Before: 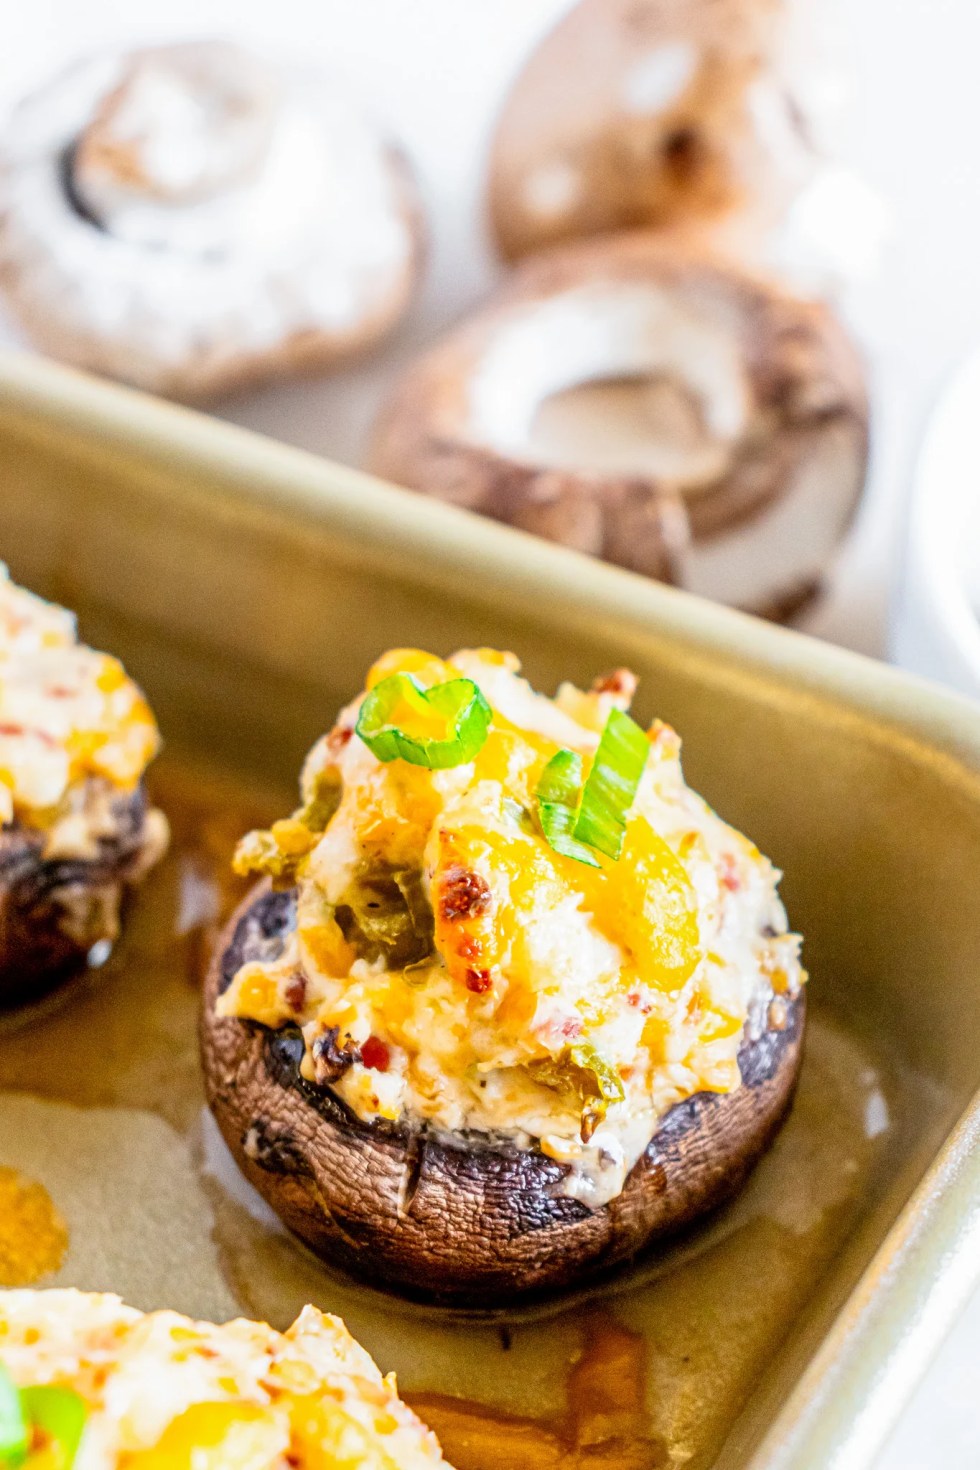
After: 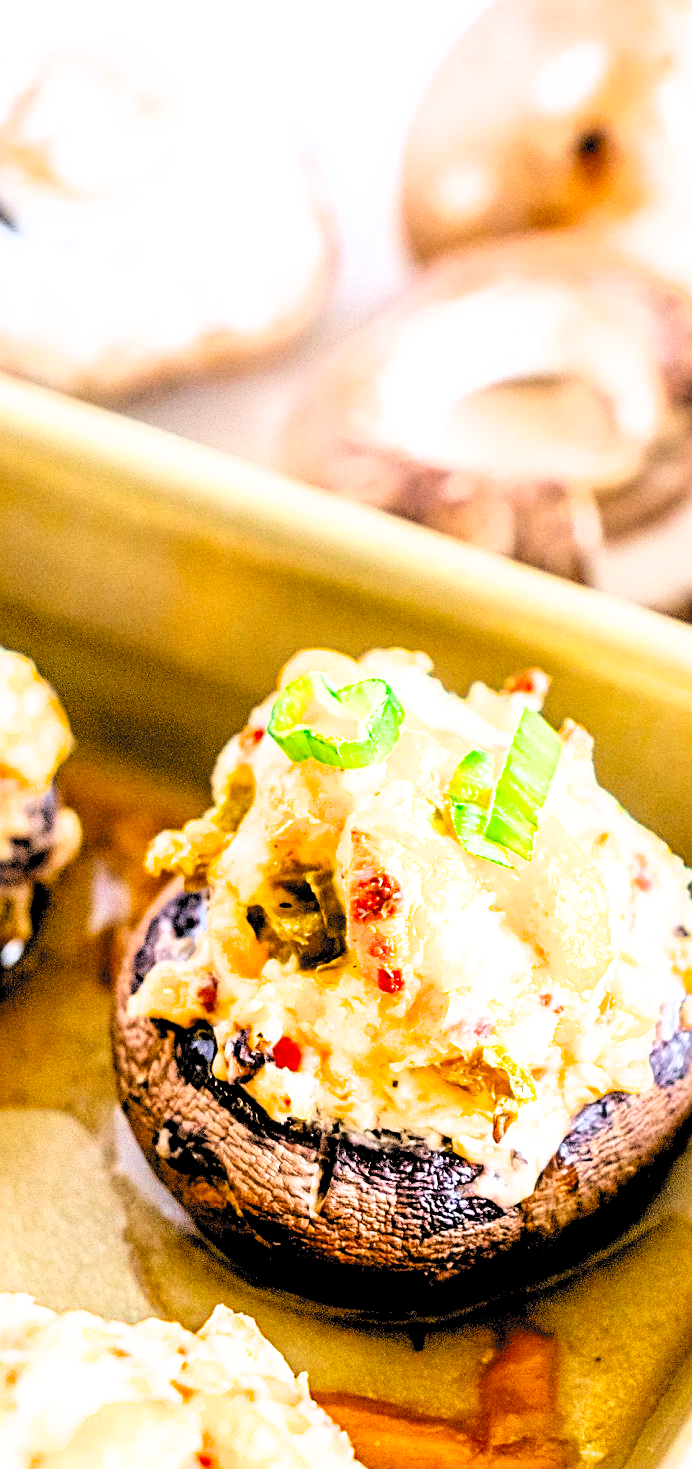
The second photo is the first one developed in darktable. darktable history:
sharpen: on, module defaults
filmic rgb: middle gray luminance 13.77%, black relative exposure -1.92 EV, white relative exposure 3.12 EV, target black luminance 0%, hardness 1.79, latitude 58.36%, contrast 1.723, highlights saturation mix 6.27%, shadows ↔ highlights balance -37.04%, color science v4 (2020)
crop and rotate: left 9.024%, right 20.304%
velvia: on, module defaults
exposure: black level correction 0, exposure 0.703 EV, compensate exposure bias true, compensate highlight preservation false
